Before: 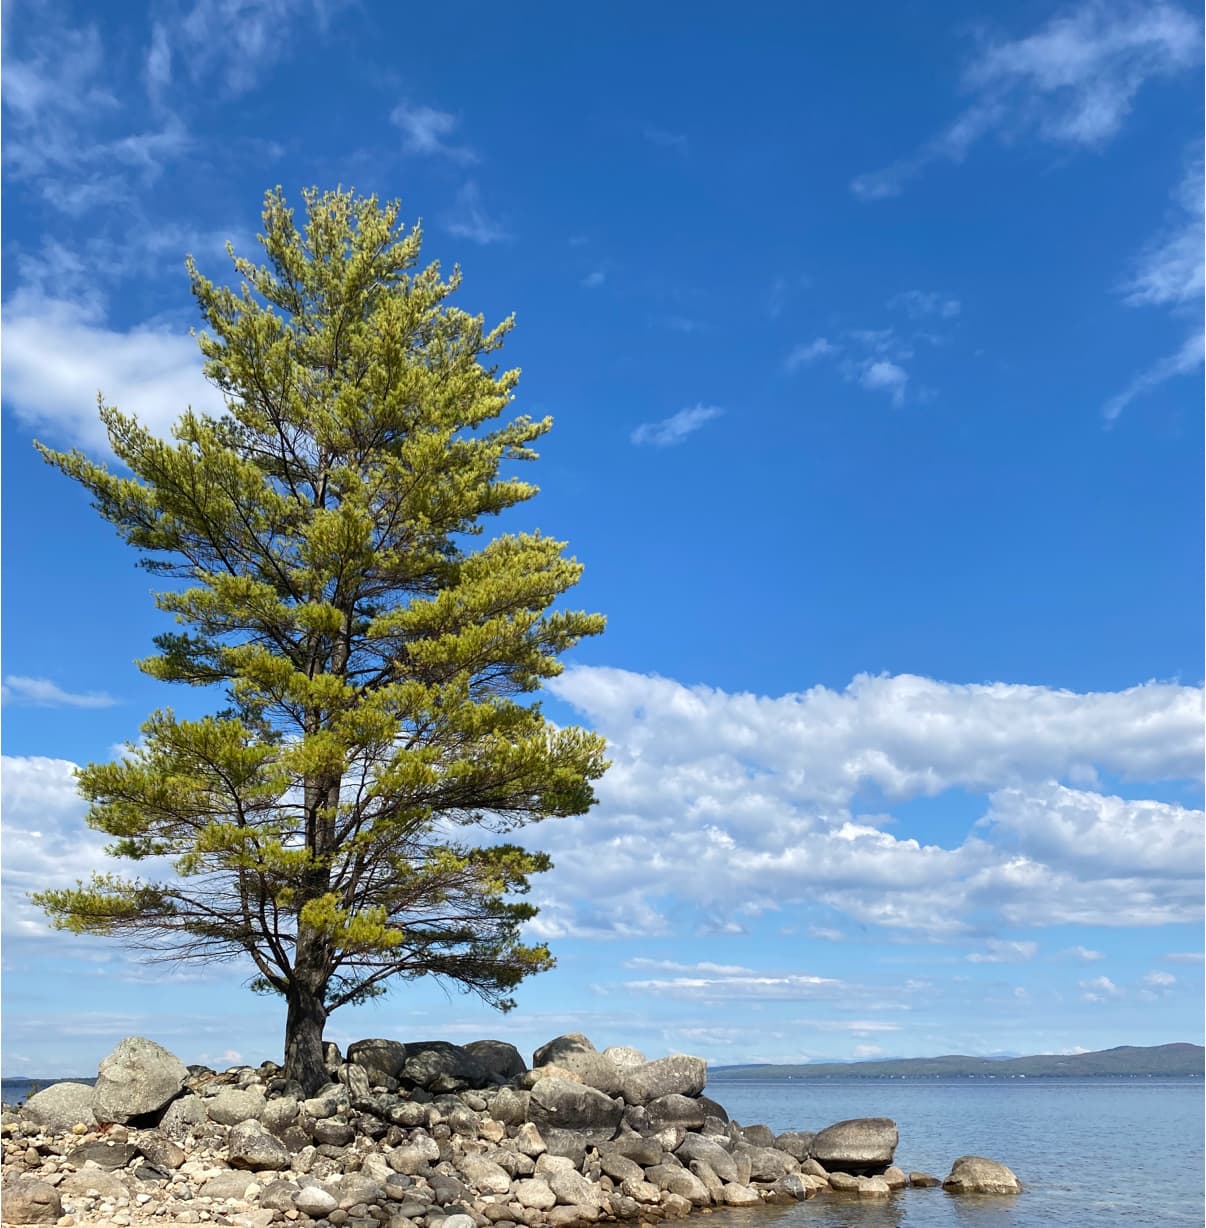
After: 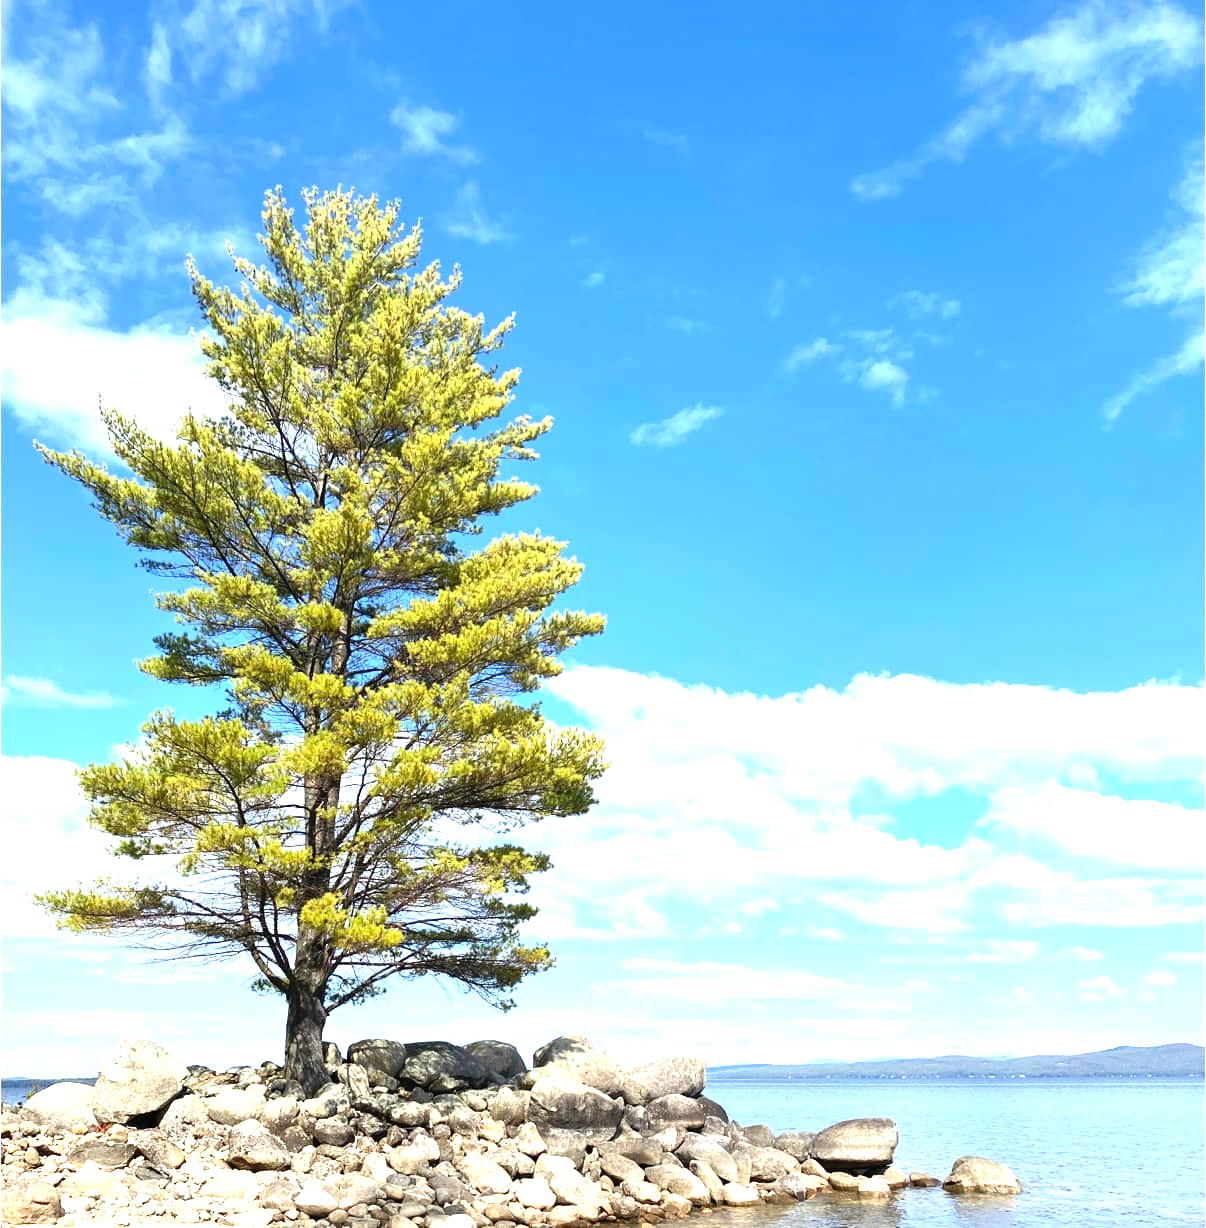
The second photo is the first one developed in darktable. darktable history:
contrast brightness saturation: contrast 0.1, brightness 0.02, saturation 0.02
exposure: black level correction 0, exposure 1.4 EV, compensate highlight preservation false
